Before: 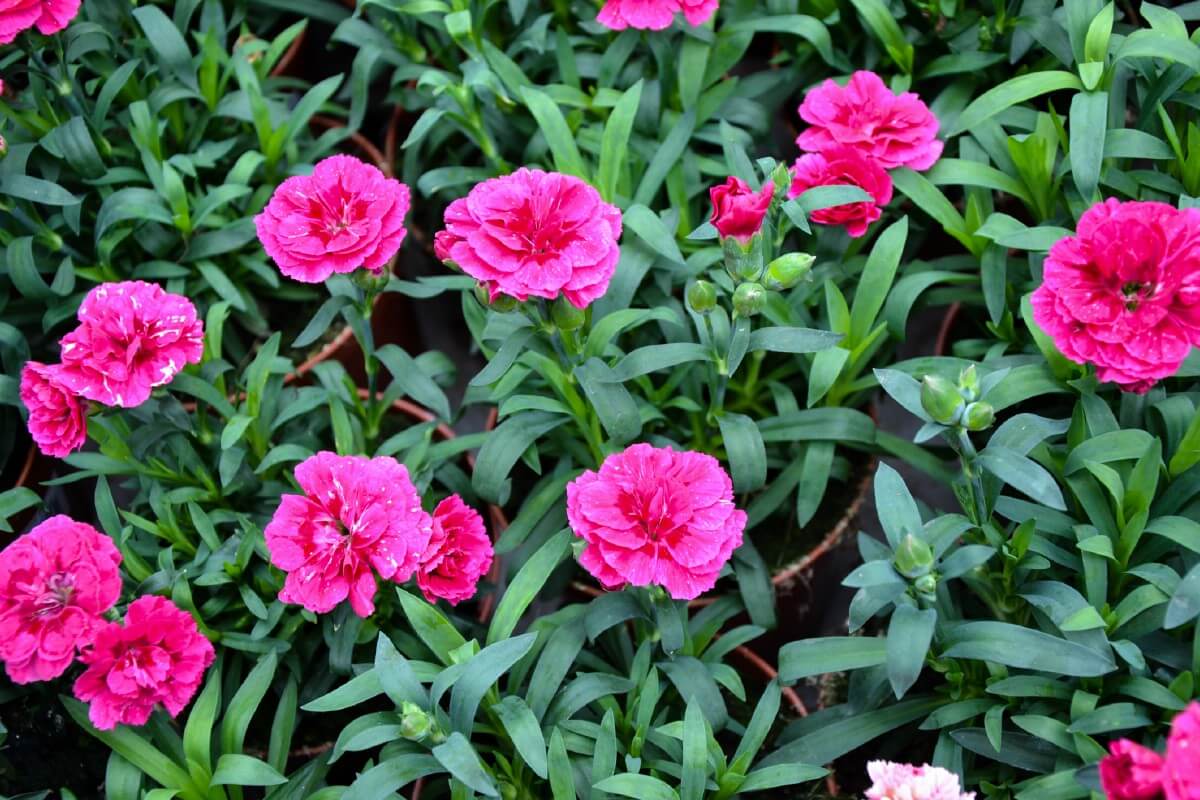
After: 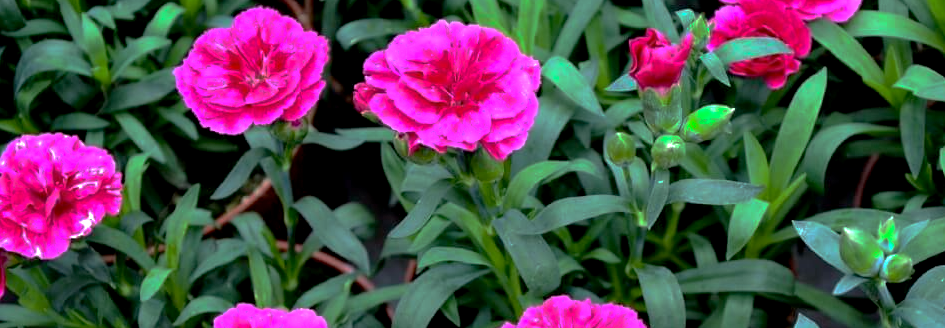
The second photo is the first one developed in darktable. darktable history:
tone equalizer: -8 EV -0.438 EV, -7 EV -0.412 EV, -6 EV -0.353 EV, -5 EV -0.195 EV, -3 EV 0.194 EV, -2 EV 0.357 EV, -1 EV 0.369 EV, +0 EV 0.447 EV, mask exposure compensation -0.491 EV
crop: left 6.788%, top 18.561%, right 14.398%, bottom 40.391%
exposure: black level correction 0.009, exposure 0.119 EV, compensate exposure bias true, compensate highlight preservation false
base curve: curves: ch0 [(0, 0) (0.826, 0.587) (1, 1)], preserve colors none
